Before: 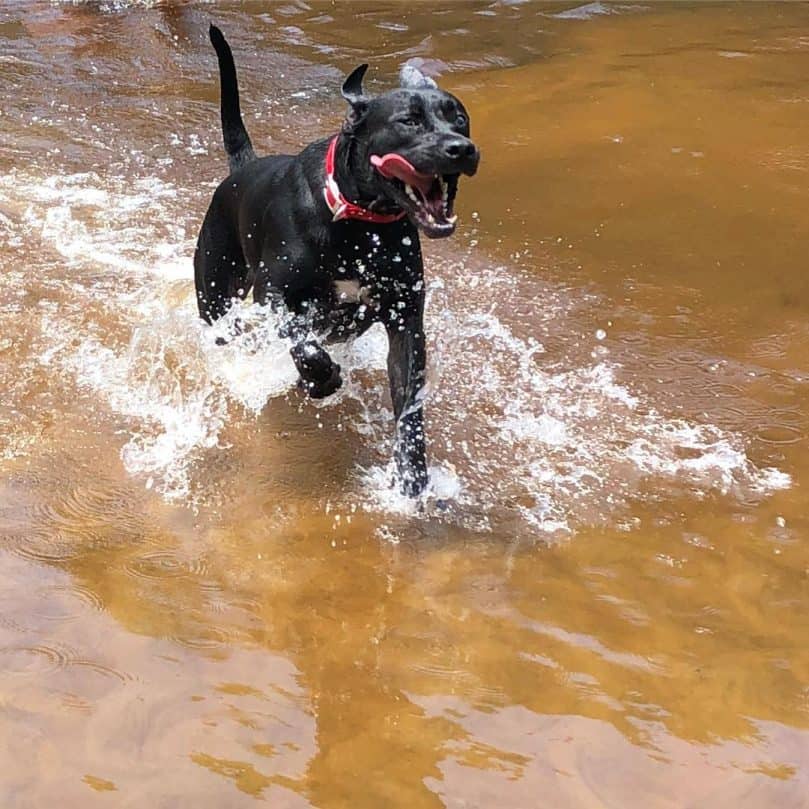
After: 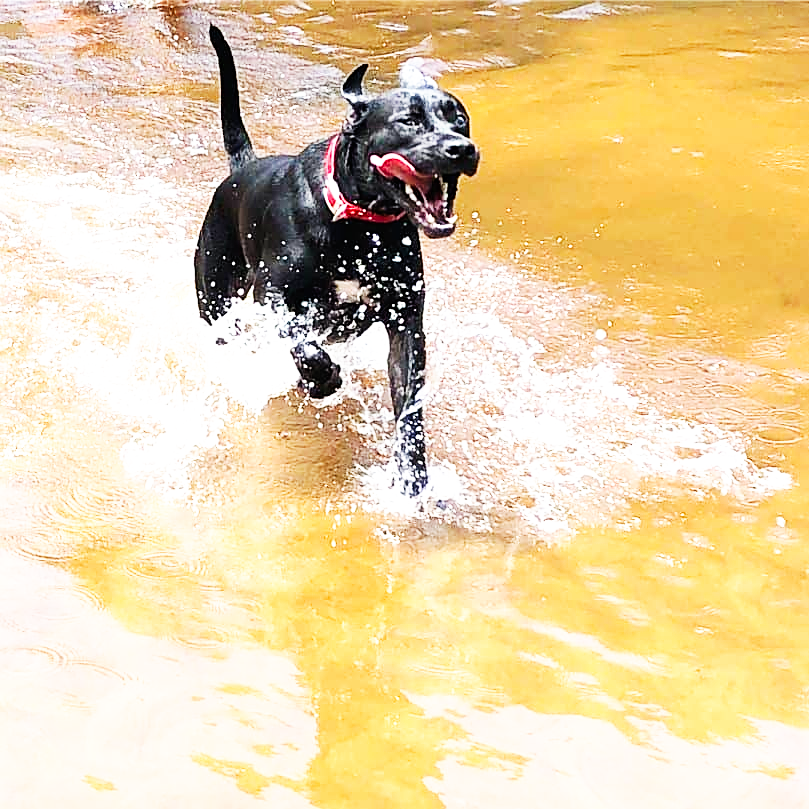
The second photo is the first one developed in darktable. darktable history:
base curve: curves: ch0 [(0, 0) (0.007, 0.004) (0.027, 0.03) (0.046, 0.07) (0.207, 0.54) (0.442, 0.872) (0.673, 0.972) (1, 1)], preserve colors none
sharpen: on, module defaults
exposure: black level correction 0, exposure 0.499 EV, compensate highlight preservation false
